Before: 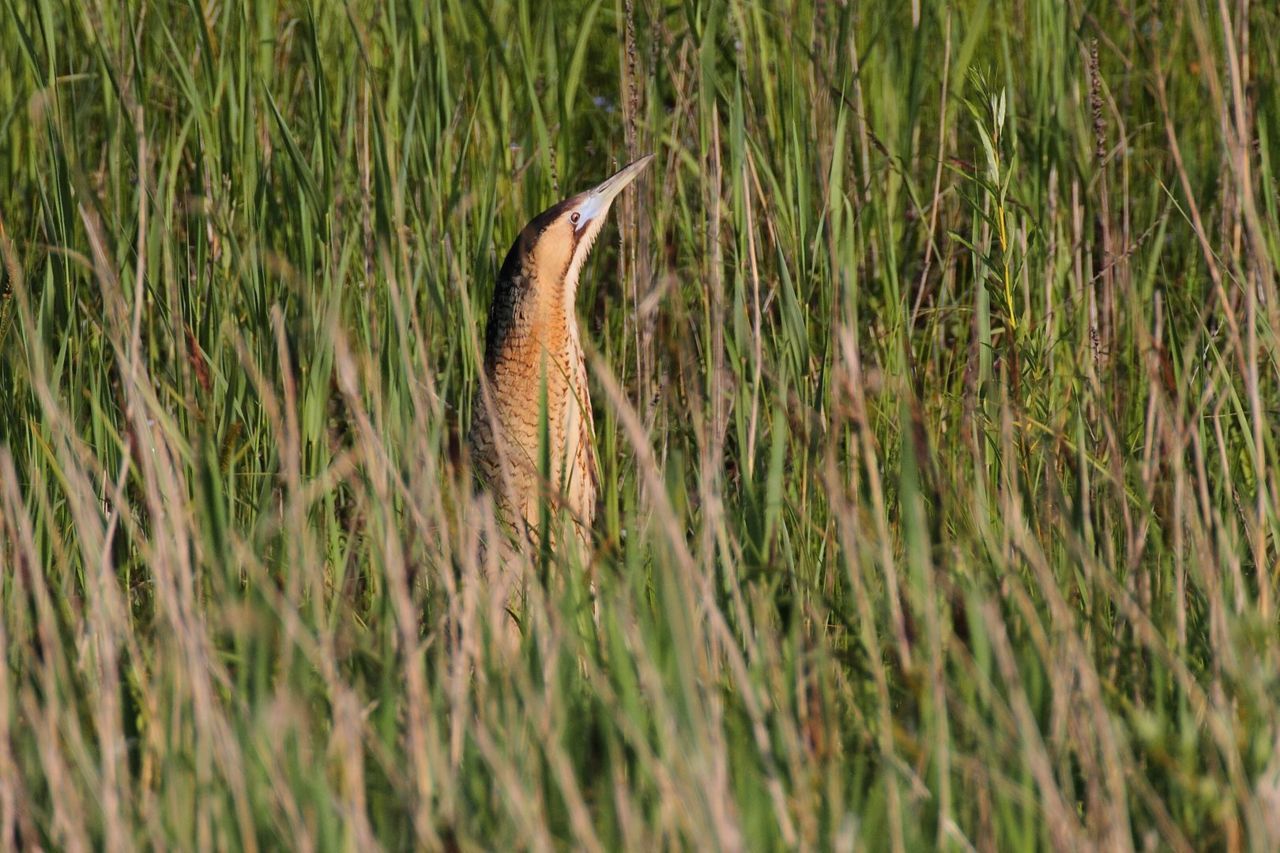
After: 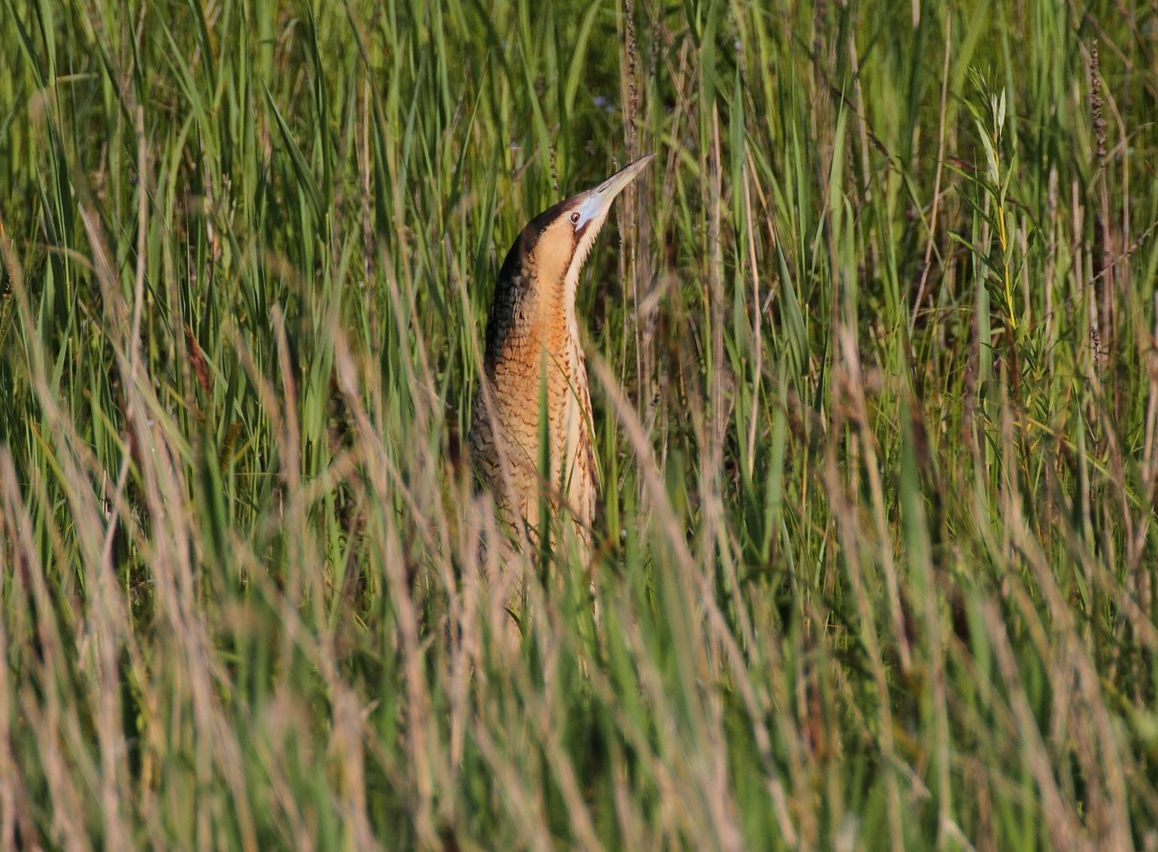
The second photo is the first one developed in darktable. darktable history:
shadows and highlights: white point adjustment -3.57, highlights -63.67, soften with gaussian
crop: right 9.501%, bottom 0.043%
